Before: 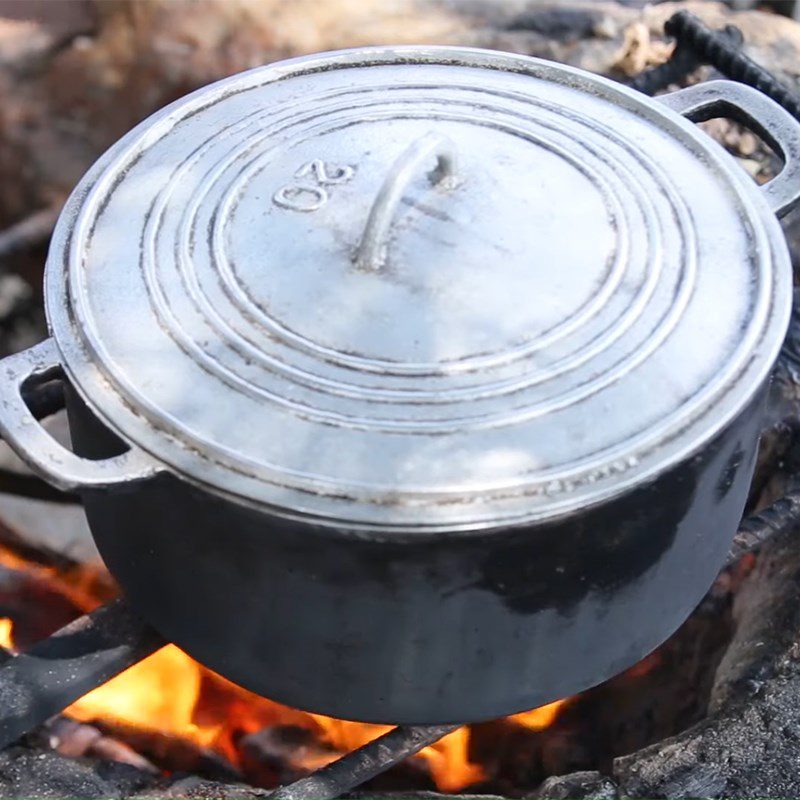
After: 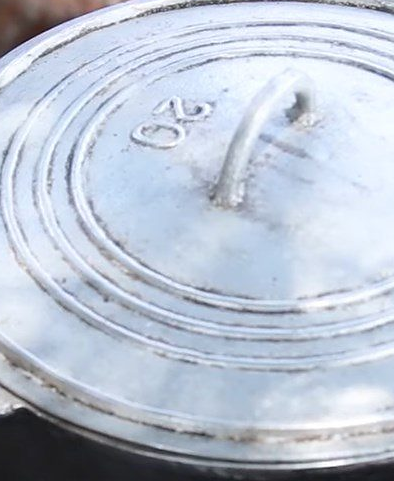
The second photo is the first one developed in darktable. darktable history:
sharpen: radius 1.025, threshold 0.934
crop: left 17.821%, top 7.898%, right 32.89%, bottom 31.877%
